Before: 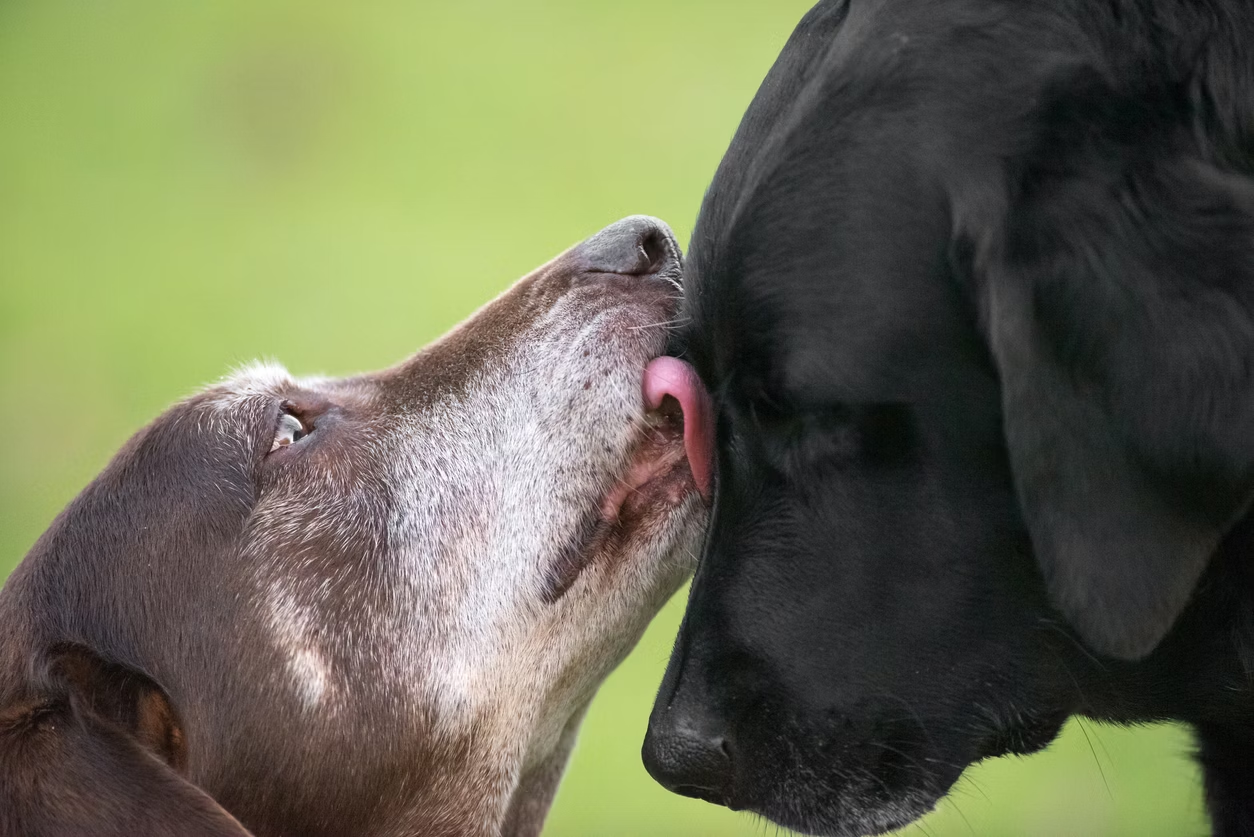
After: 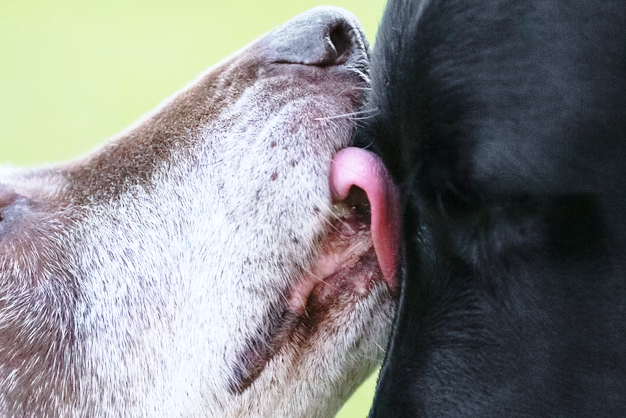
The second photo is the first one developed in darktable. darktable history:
base curve: curves: ch0 [(0, 0) (0.028, 0.03) (0.121, 0.232) (0.46, 0.748) (0.859, 0.968) (1, 1)], preserve colors none
crop: left 25%, top 25%, right 25%, bottom 25%
white balance: red 0.924, blue 1.095
